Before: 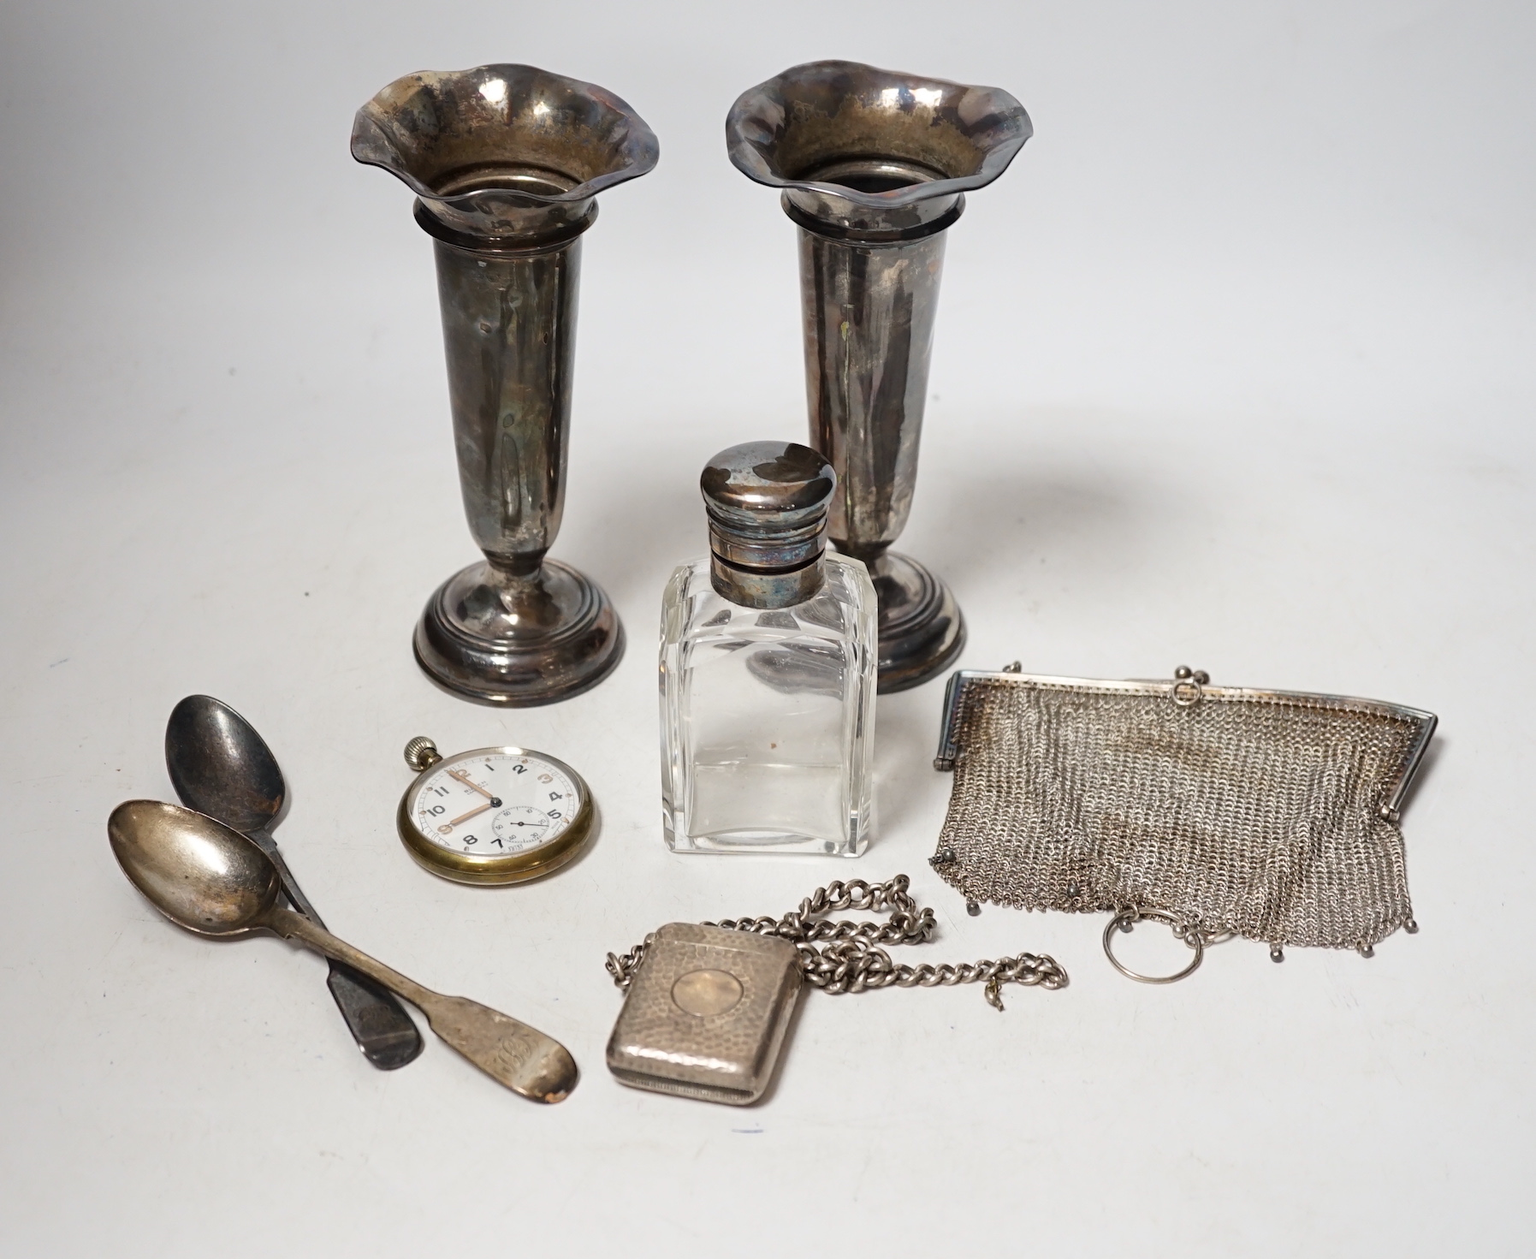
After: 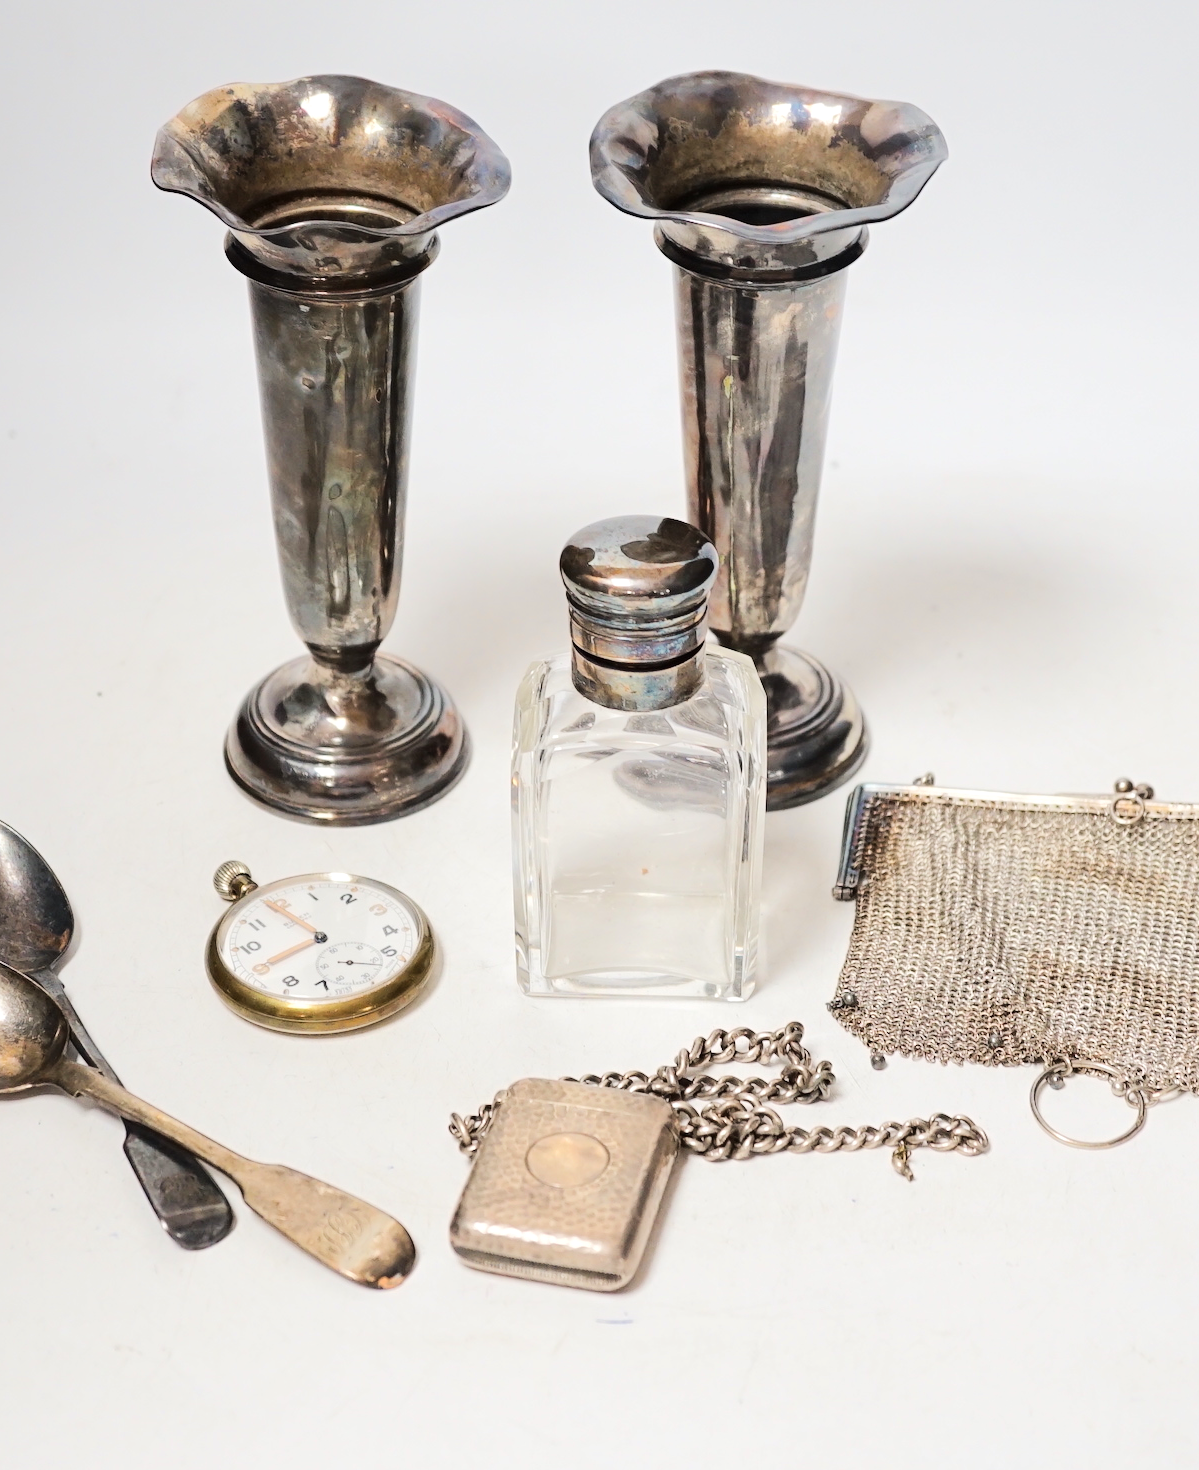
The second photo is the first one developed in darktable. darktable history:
crop and rotate: left 14.484%, right 18.686%
tone equalizer: -7 EV 0.156 EV, -6 EV 0.619 EV, -5 EV 1.16 EV, -4 EV 1.32 EV, -3 EV 1.15 EV, -2 EV 0.6 EV, -1 EV 0.155 EV, edges refinement/feathering 500, mask exposure compensation -1.57 EV, preserve details no
